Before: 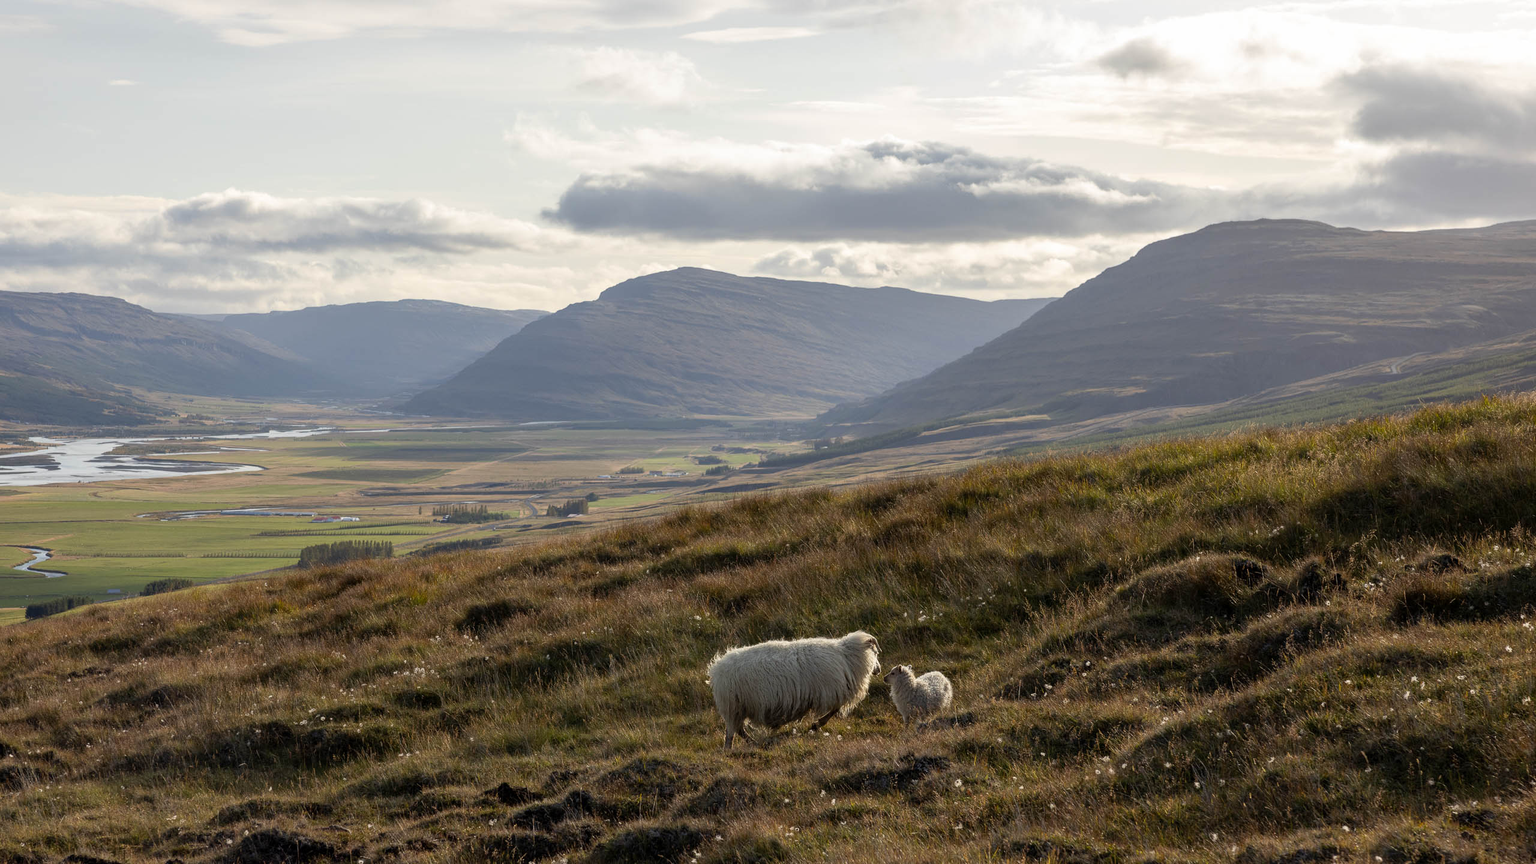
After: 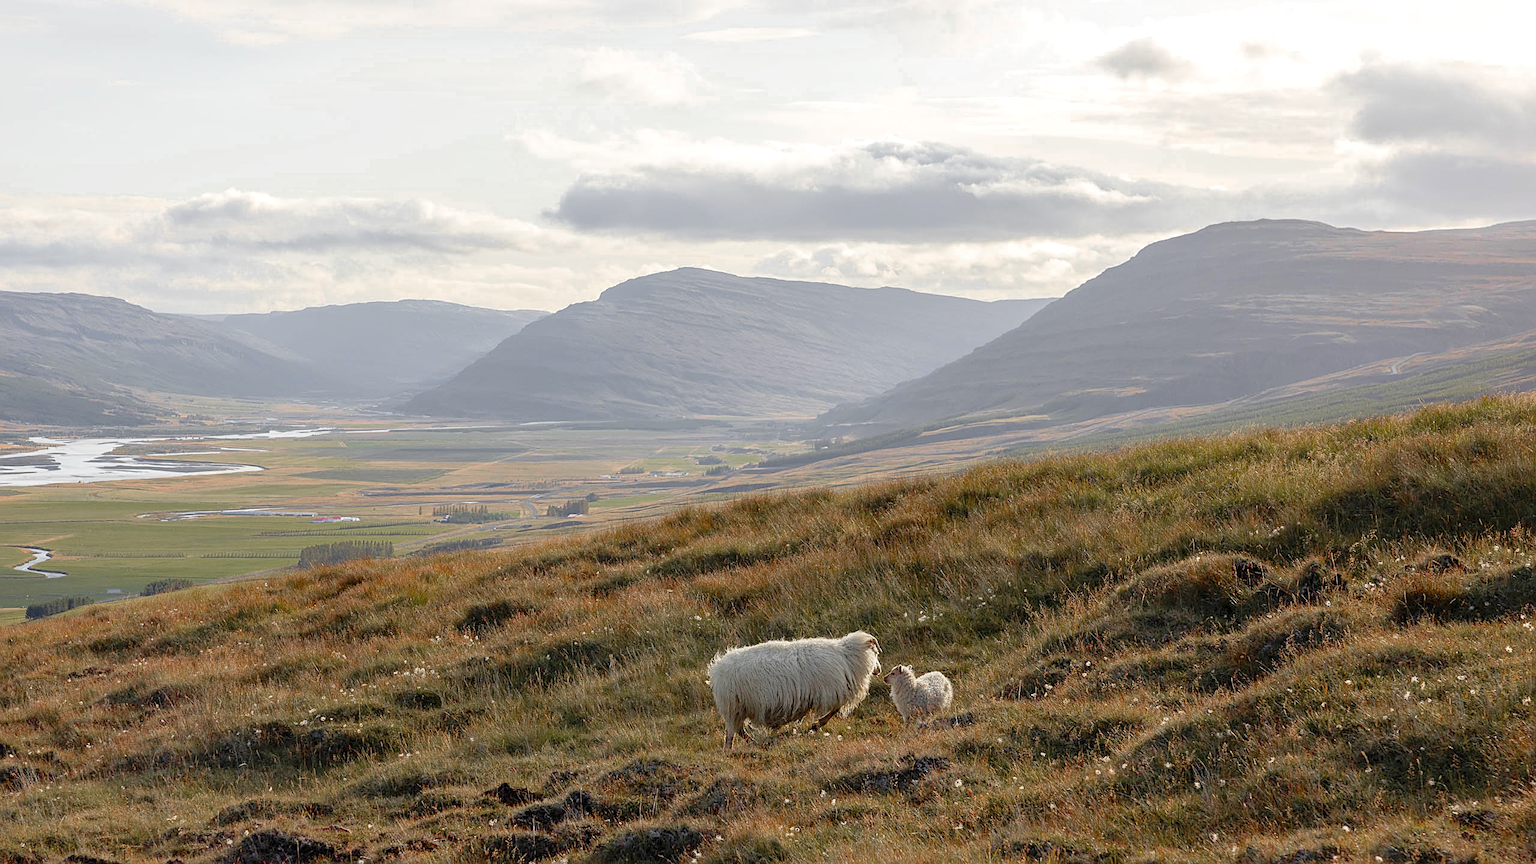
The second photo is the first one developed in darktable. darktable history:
sharpen: on, module defaults
levels: levels [0, 0.397, 0.955]
color zones: curves: ch0 [(0, 0.48) (0.209, 0.398) (0.305, 0.332) (0.429, 0.493) (0.571, 0.5) (0.714, 0.5) (0.857, 0.5) (1, 0.48)]; ch1 [(0, 0.736) (0.143, 0.625) (0.225, 0.371) (0.429, 0.256) (0.571, 0.241) (0.714, 0.213) (0.857, 0.48) (1, 0.736)]; ch2 [(0, 0.448) (0.143, 0.498) (0.286, 0.5) (0.429, 0.5) (0.571, 0.5) (0.714, 0.5) (0.857, 0.5) (1, 0.448)]
tone equalizer: on, module defaults
